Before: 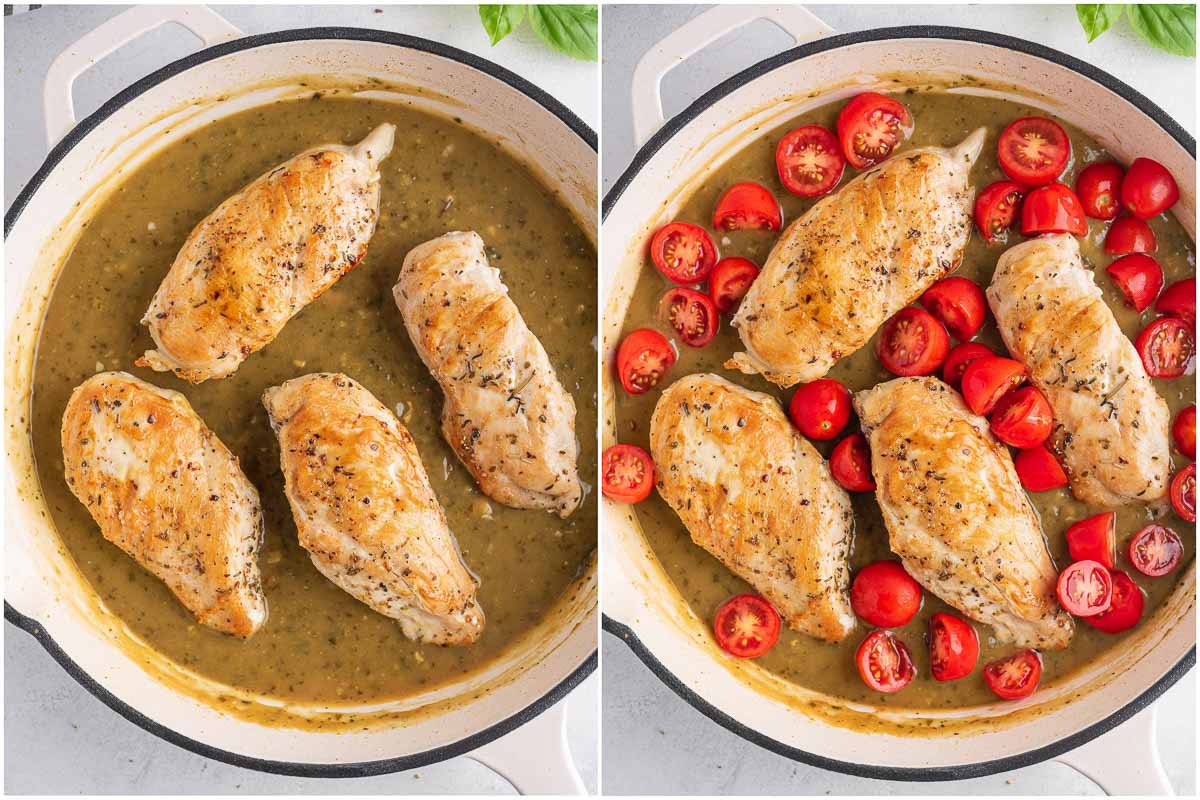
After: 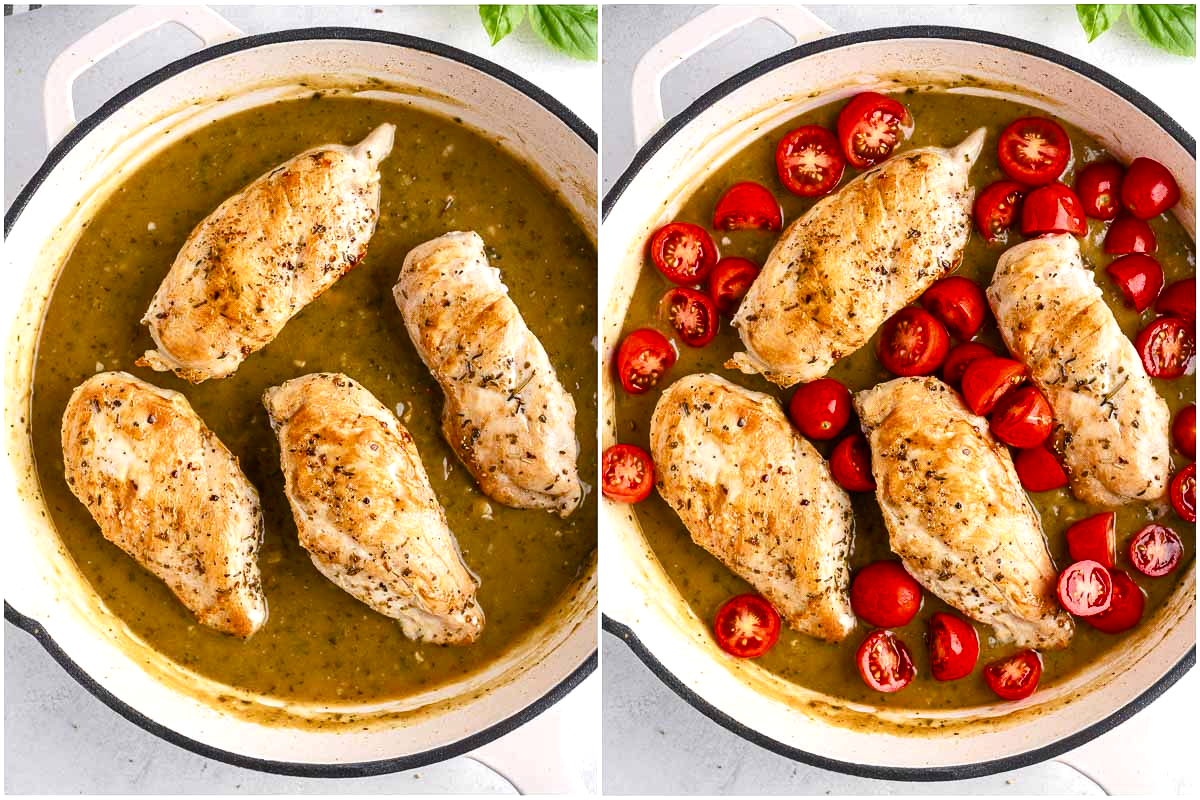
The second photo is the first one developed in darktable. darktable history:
color balance rgb: perceptual saturation grading › global saturation -0.026%, perceptual saturation grading › highlights -8.543%, perceptual saturation grading › mid-tones 18.243%, perceptual saturation grading › shadows 28.365%, global vibrance 9.478%, contrast 15.574%, saturation formula JzAzBz (2021)
